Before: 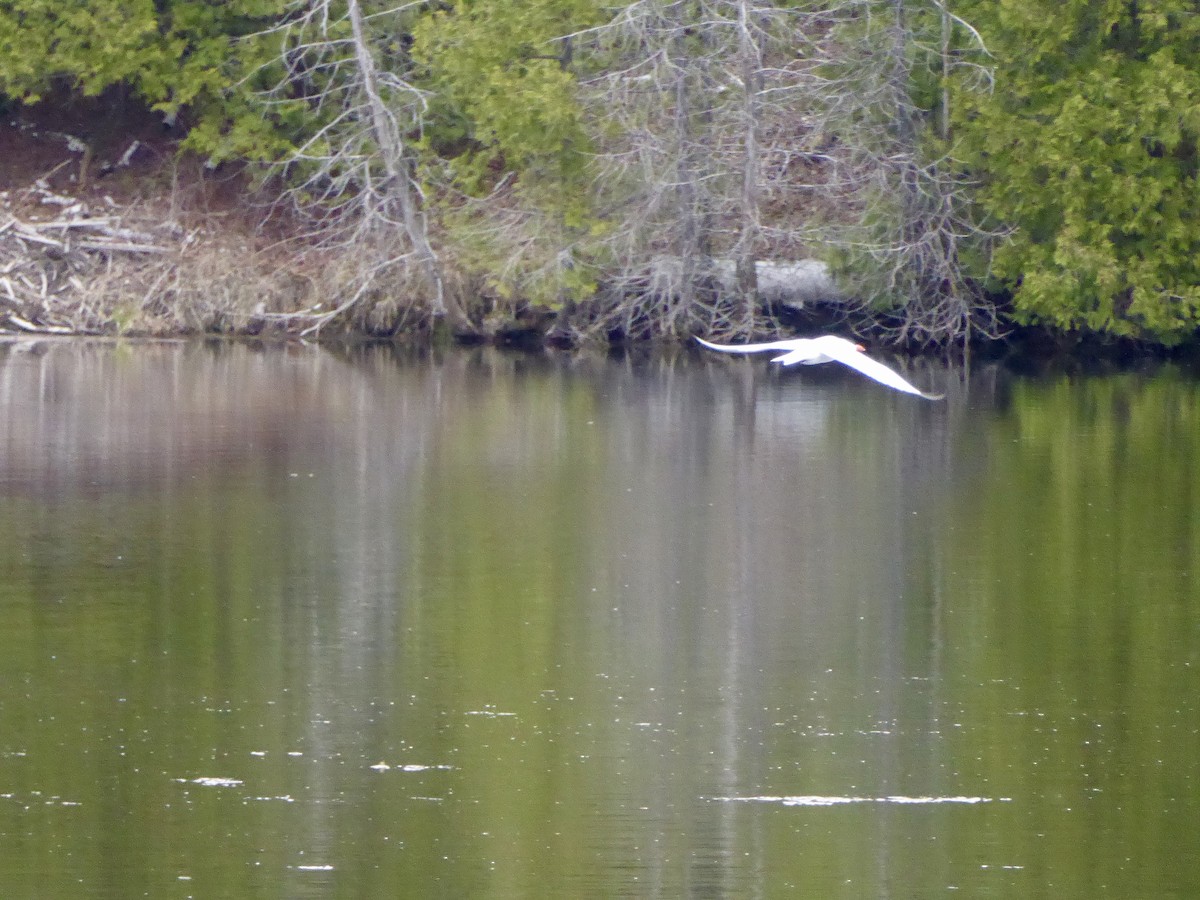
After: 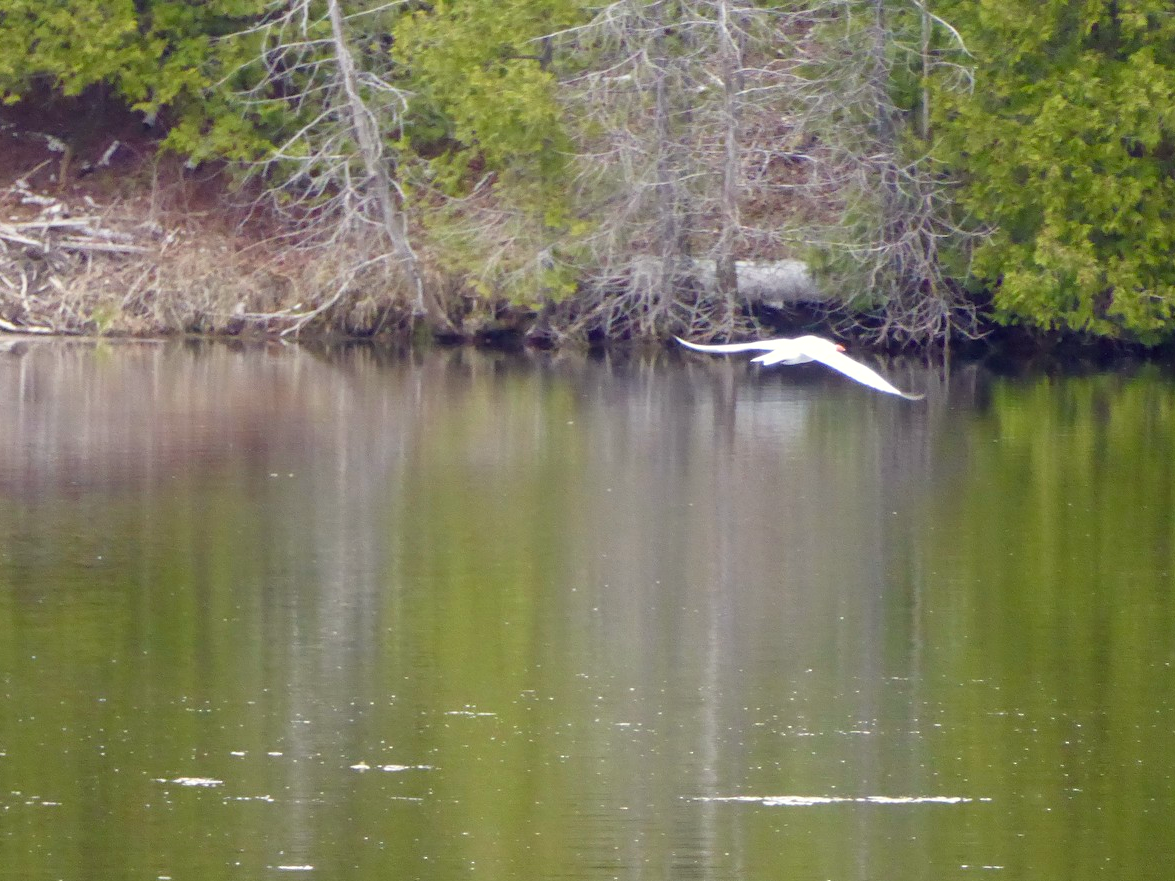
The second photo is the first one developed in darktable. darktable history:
crop: left 1.743%, right 0.268%, bottom 2.011%
exposure: black level correction -0.001, exposure 0.08 EV, compensate highlight preservation false
color correction: highlights a* -0.95, highlights b* 4.5, shadows a* 3.55
